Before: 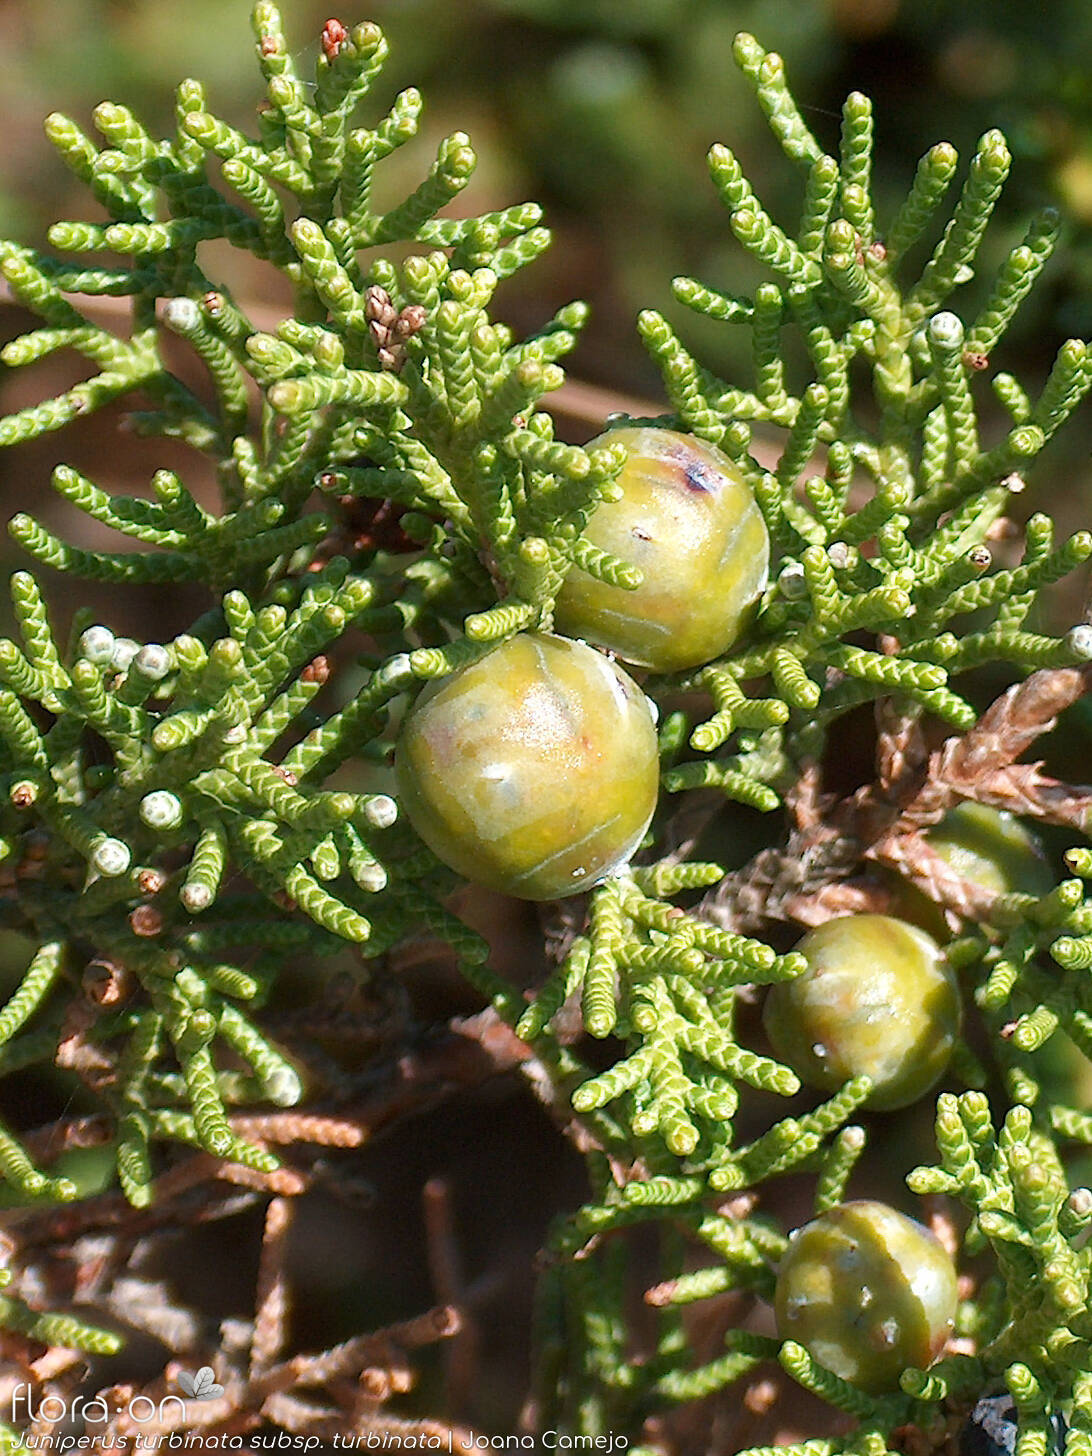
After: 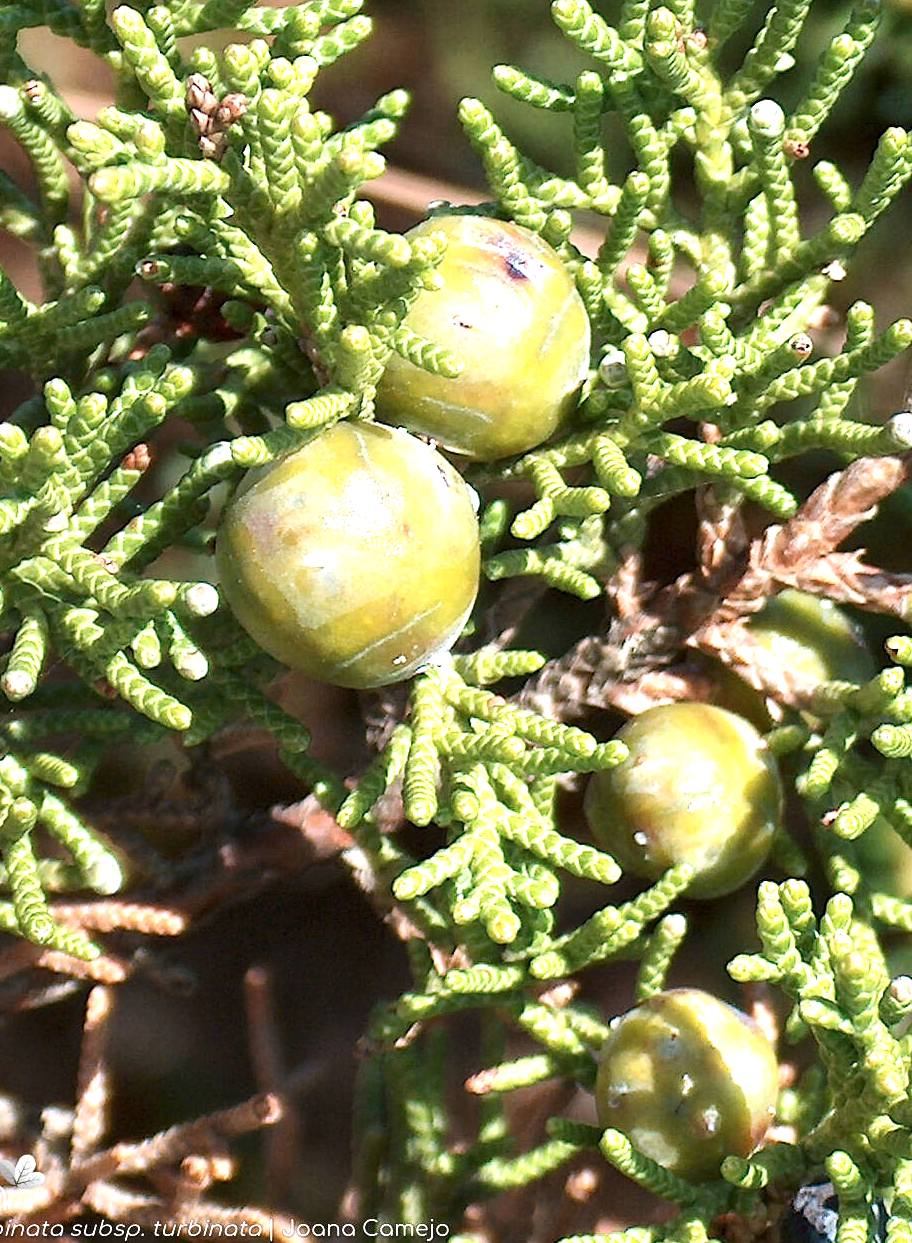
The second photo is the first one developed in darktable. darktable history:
exposure: black level correction 0, exposure 0.698 EV, compensate highlight preservation false
contrast equalizer: y [[0.524 ×6], [0.512 ×6], [0.379 ×6], [0 ×6], [0 ×6]]
crop: left 16.424%, top 14.573%
contrast brightness saturation: contrast 0.106, saturation -0.151
